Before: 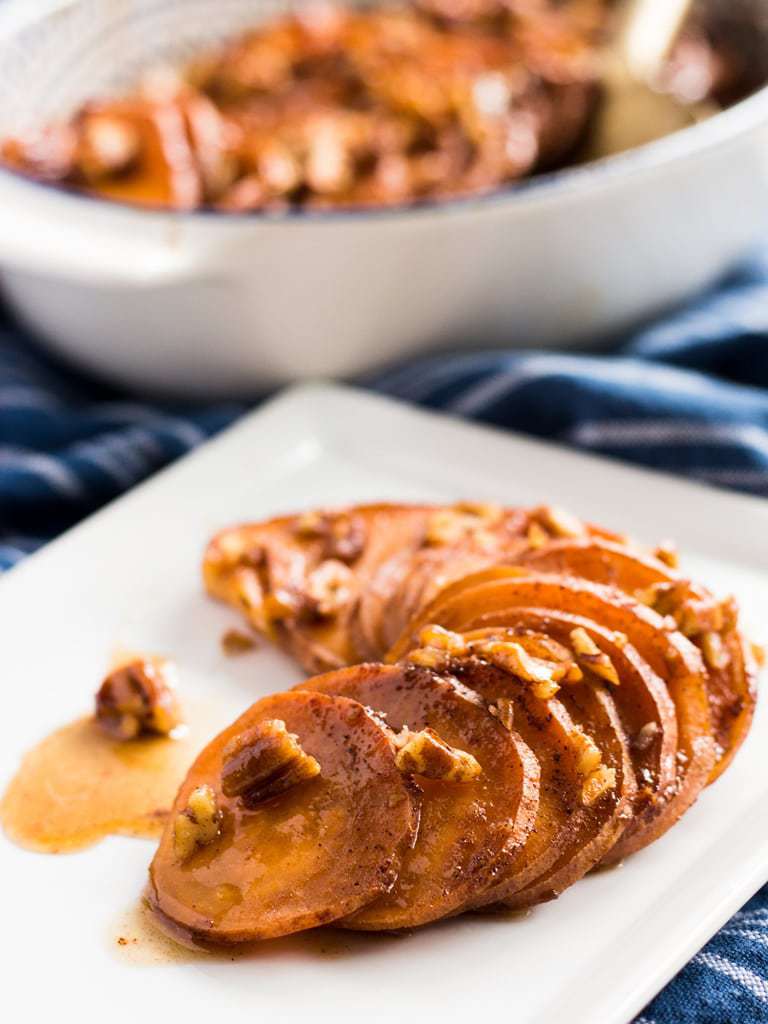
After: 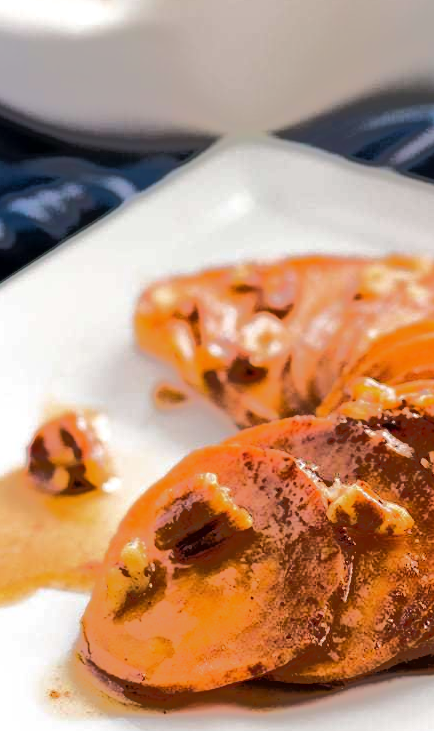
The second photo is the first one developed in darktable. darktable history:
tone equalizer: -7 EV -0.628 EV, -6 EV 0.966 EV, -5 EV -0.447 EV, -4 EV 0.394 EV, -3 EV 0.422 EV, -2 EV 0.134 EV, -1 EV -0.13 EV, +0 EV -0.389 EV, edges refinement/feathering 500, mask exposure compensation -1.57 EV, preserve details no
crop: left 8.912%, top 24.172%, right 34.474%, bottom 4.378%
